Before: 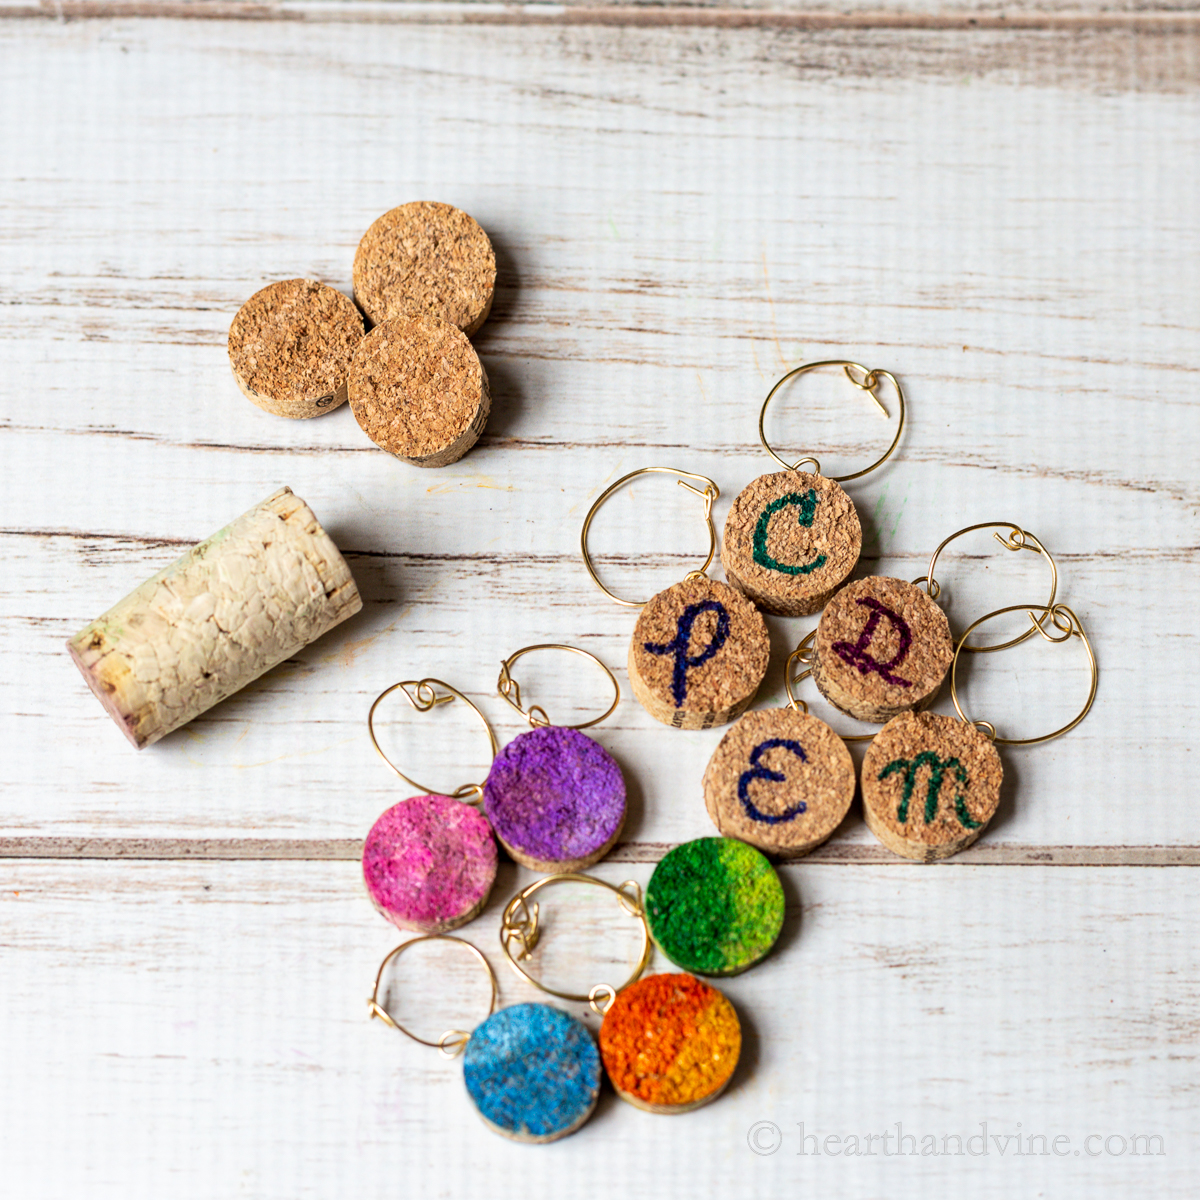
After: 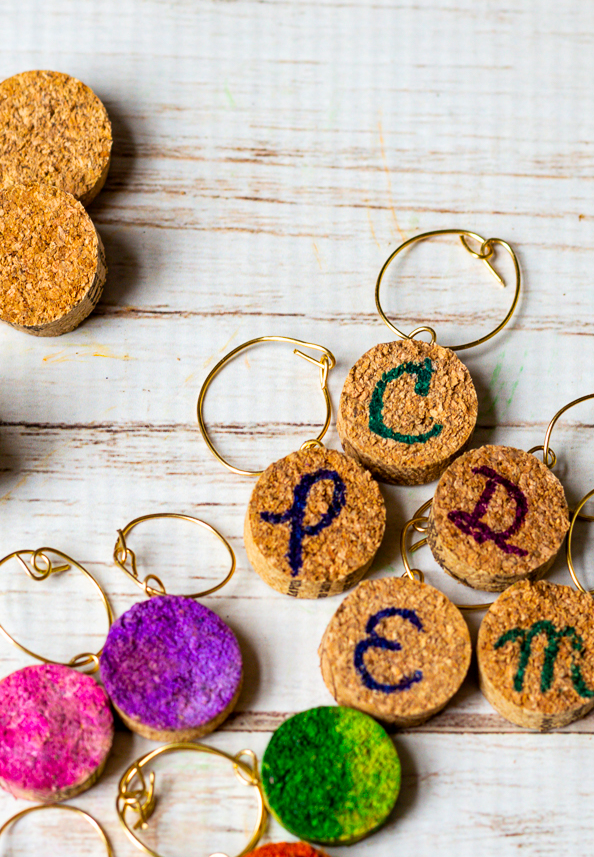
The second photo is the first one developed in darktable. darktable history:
crop: left 32.075%, top 10.976%, right 18.355%, bottom 17.596%
color balance rgb: perceptual saturation grading › global saturation 25%, global vibrance 20%
